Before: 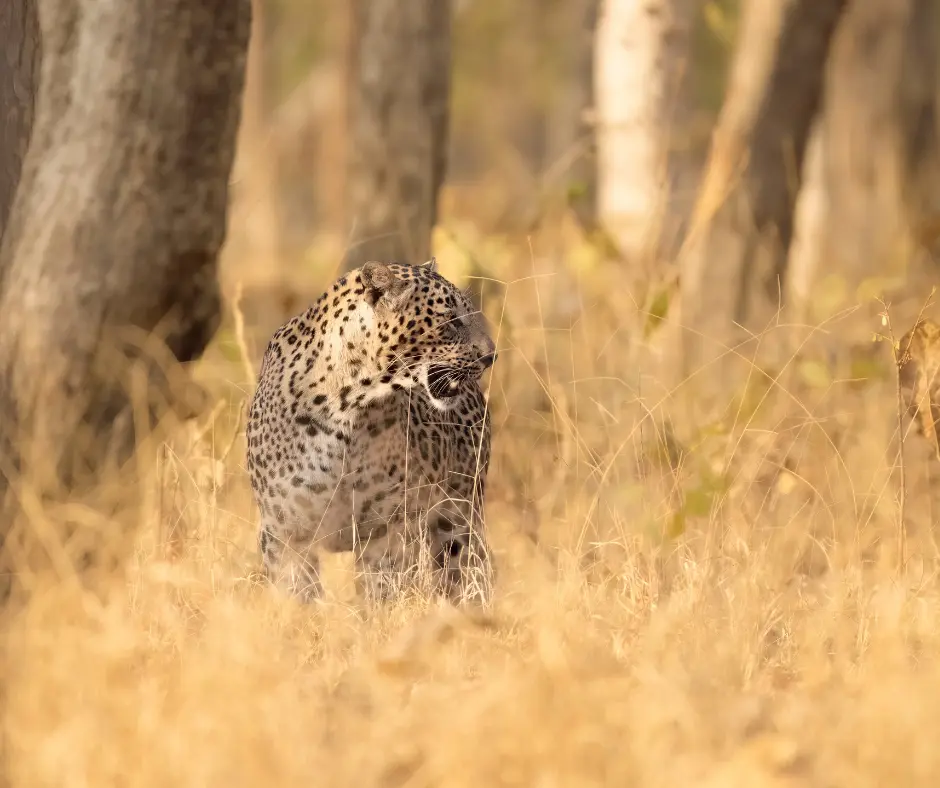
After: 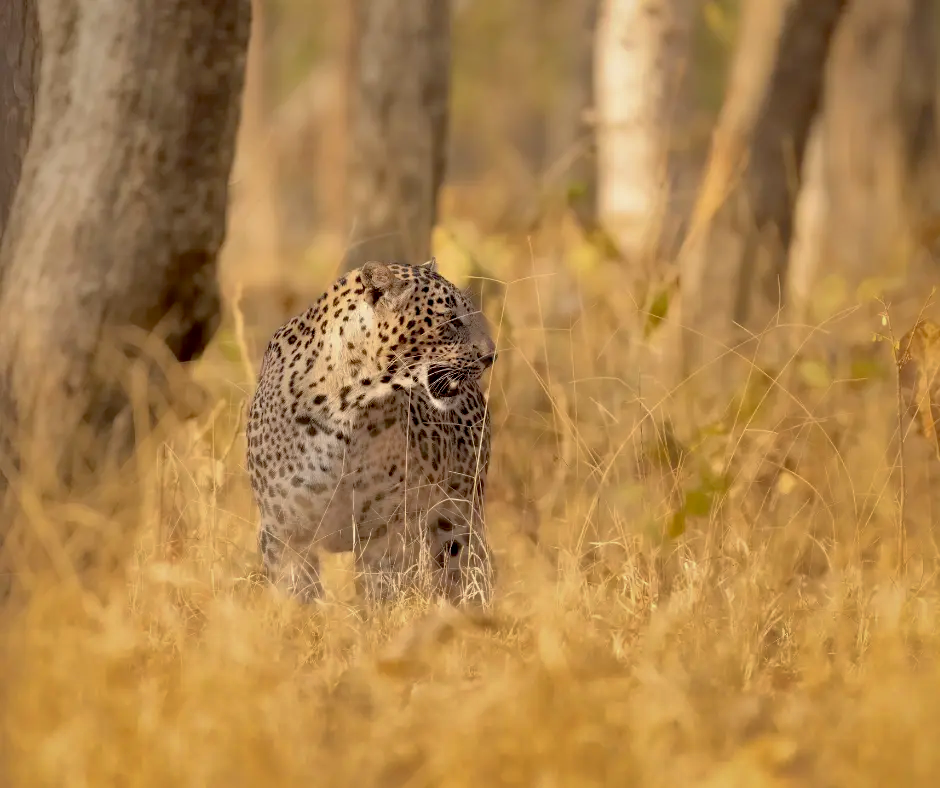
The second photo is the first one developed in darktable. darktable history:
shadows and highlights: shadows 25, highlights -70
exposure: black level correction 0.011, compensate highlight preservation false
